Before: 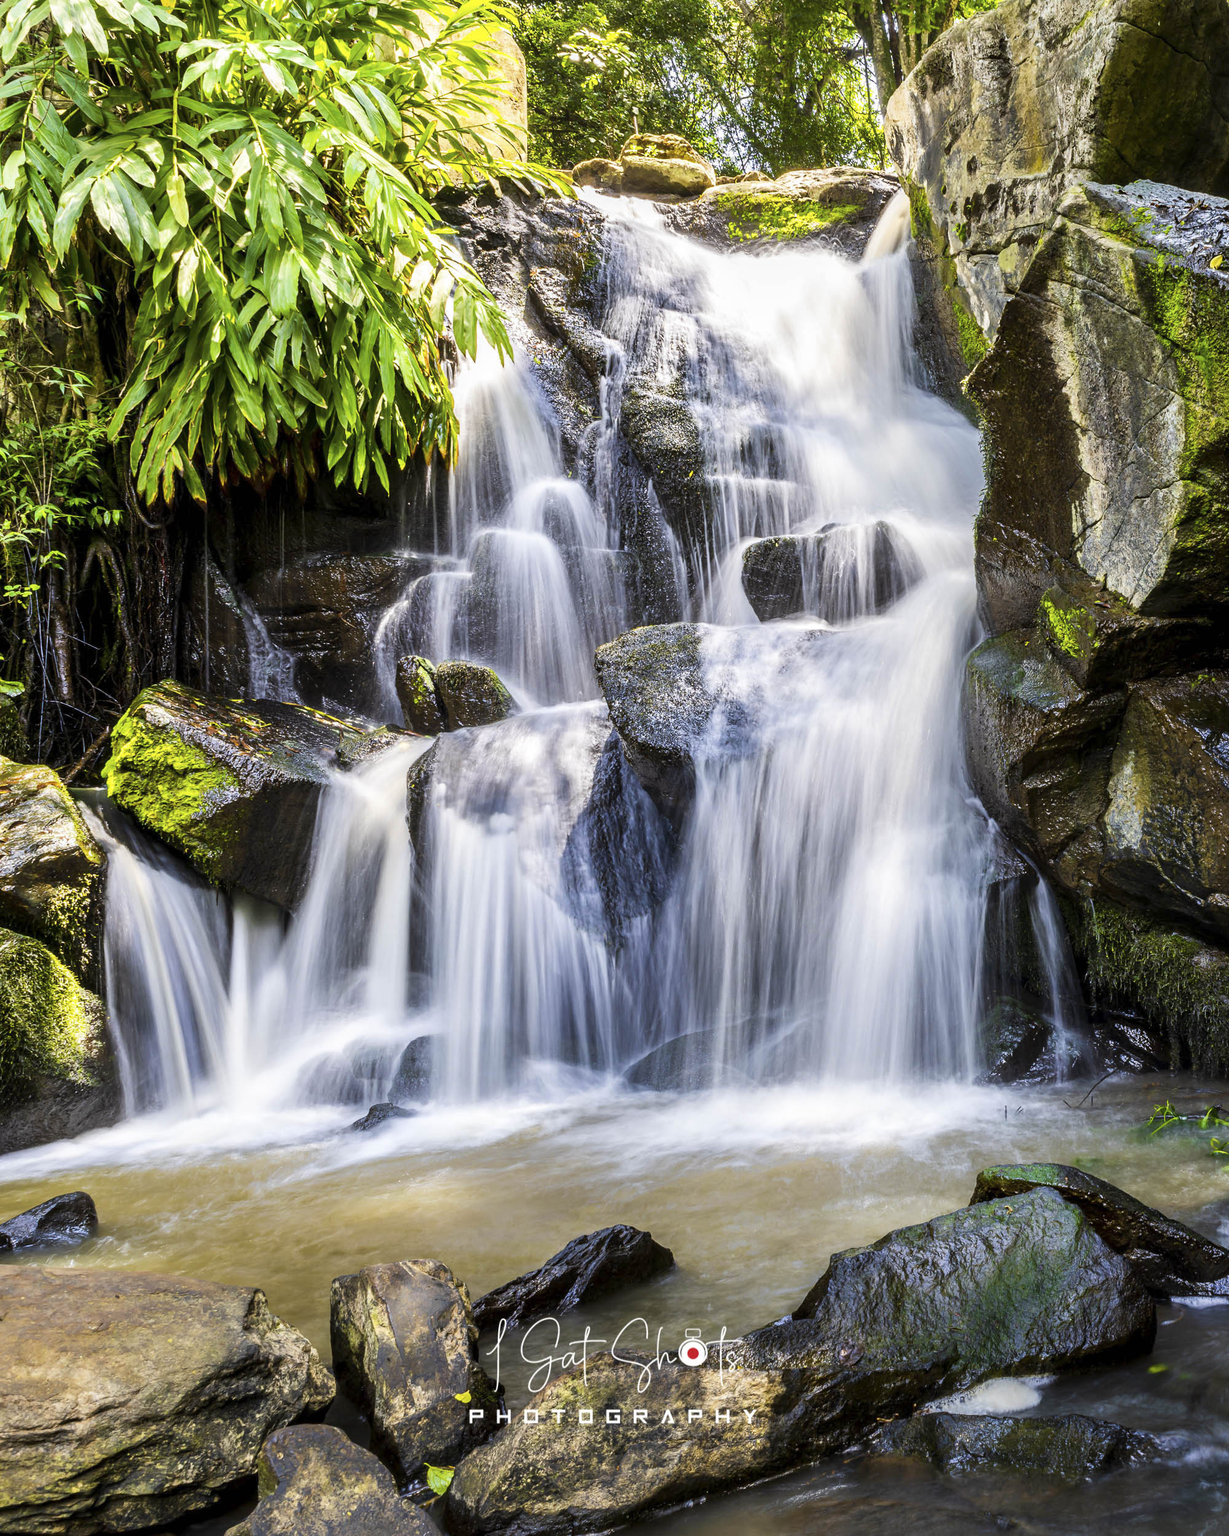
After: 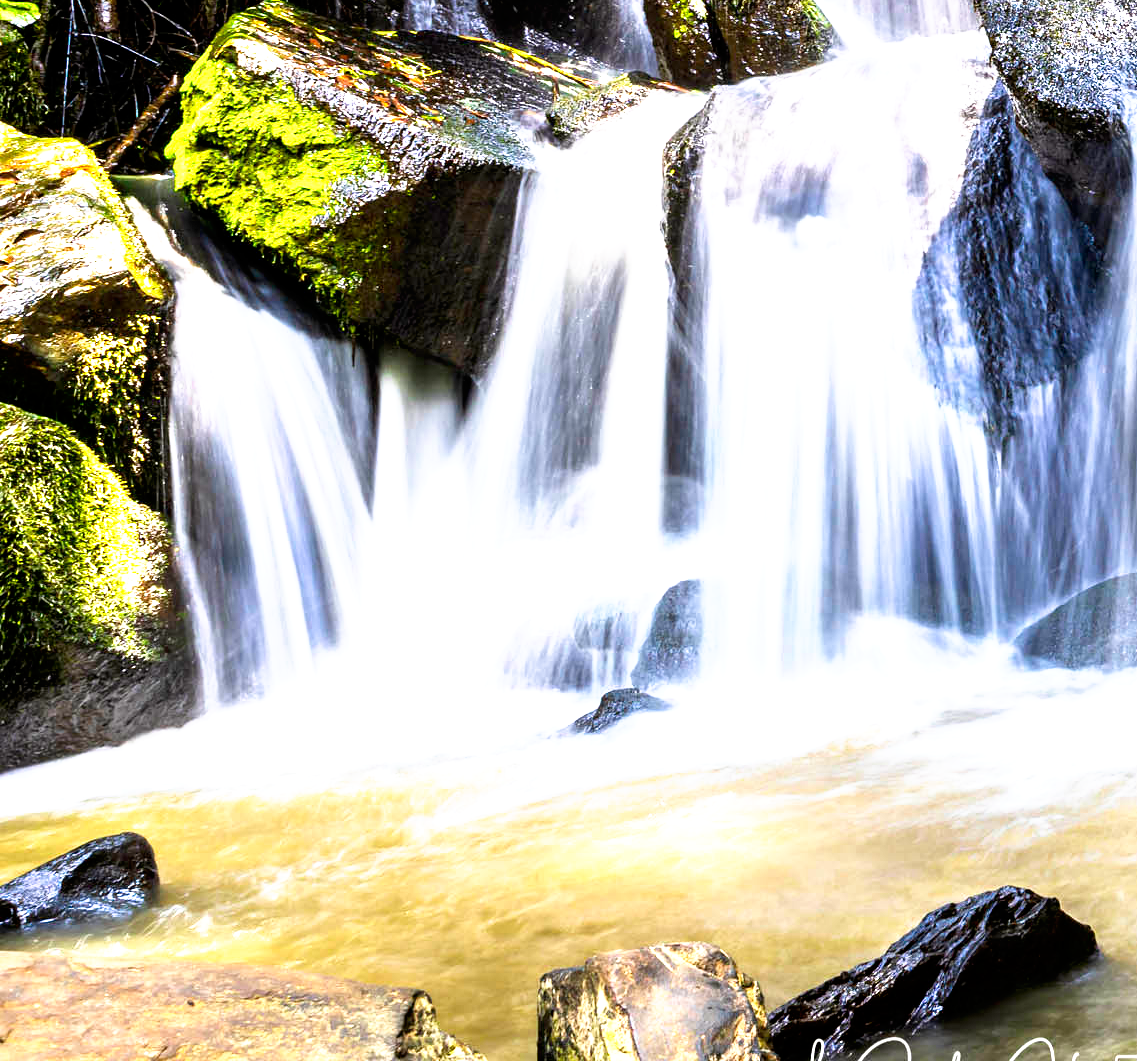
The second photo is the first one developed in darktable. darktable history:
crop: top 44.311%, right 43.148%, bottom 13.246%
exposure: black level correction 0, exposure 1.001 EV, compensate highlight preservation false
tone curve: curves: ch0 [(0, 0) (0.003, 0) (0.011, 0.001) (0.025, 0.003) (0.044, 0.004) (0.069, 0.007) (0.1, 0.01) (0.136, 0.033) (0.177, 0.082) (0.224, 0.141) (0.277, 0.208) (0.335, 0.282) (0.399, 0.363) (0.468, 0.451) (0.543, 0.545) (0.623, 0.647) (0.709, 0.756) (0.801, 0.87) (0.898, 0.972) (1, 1)], preserve colors none
